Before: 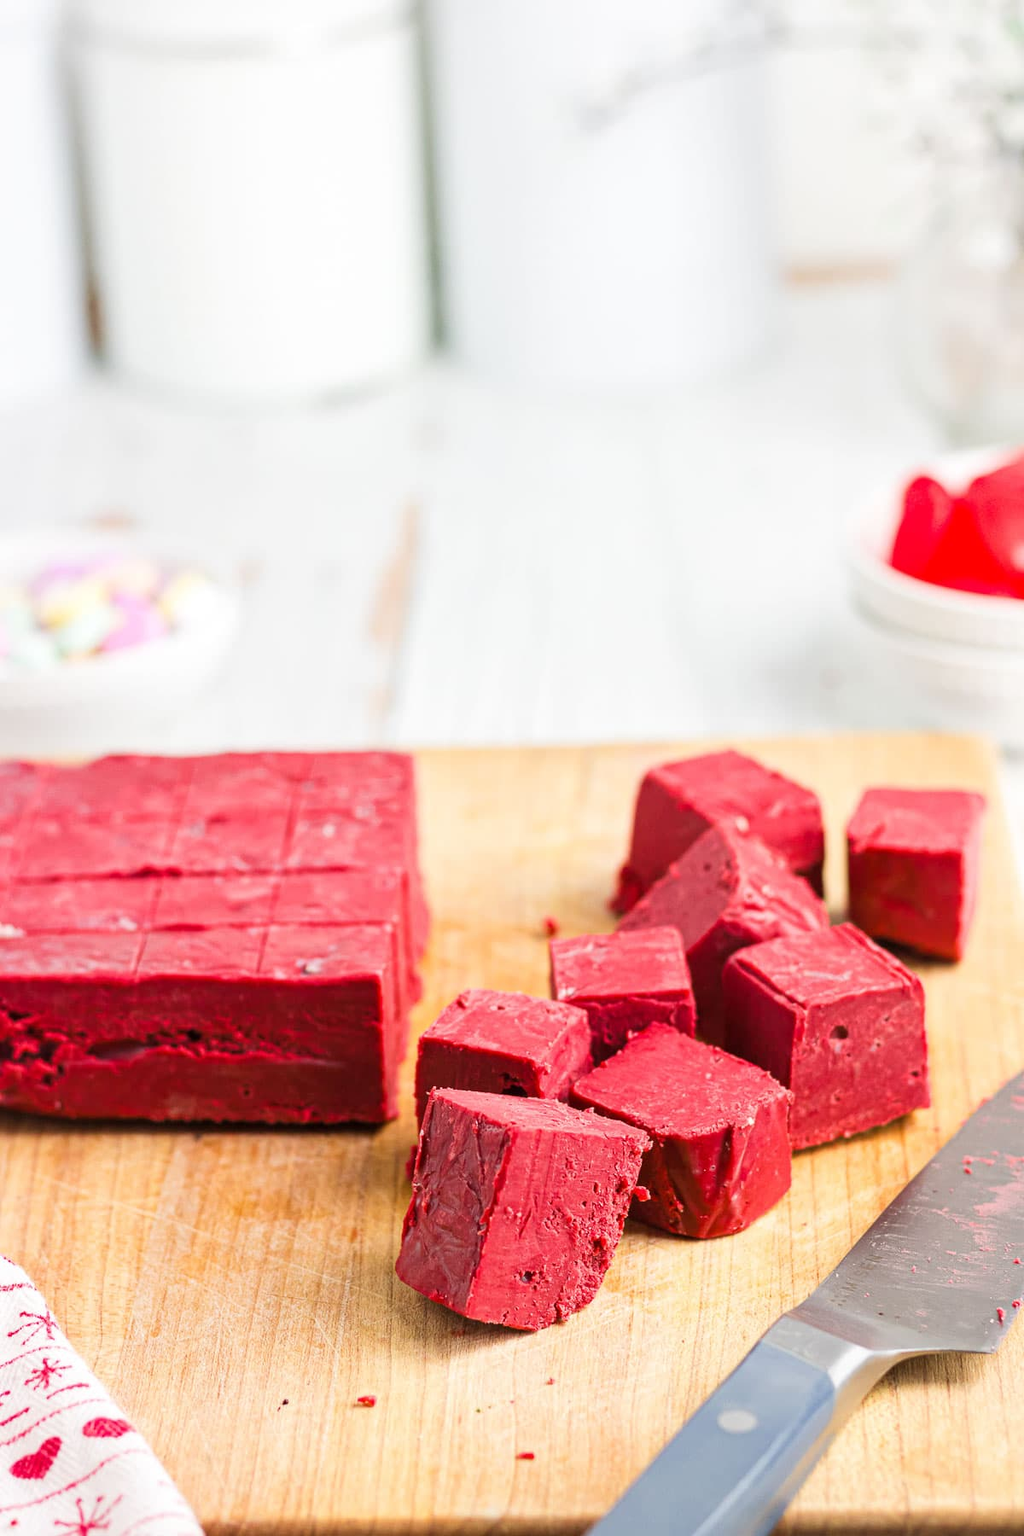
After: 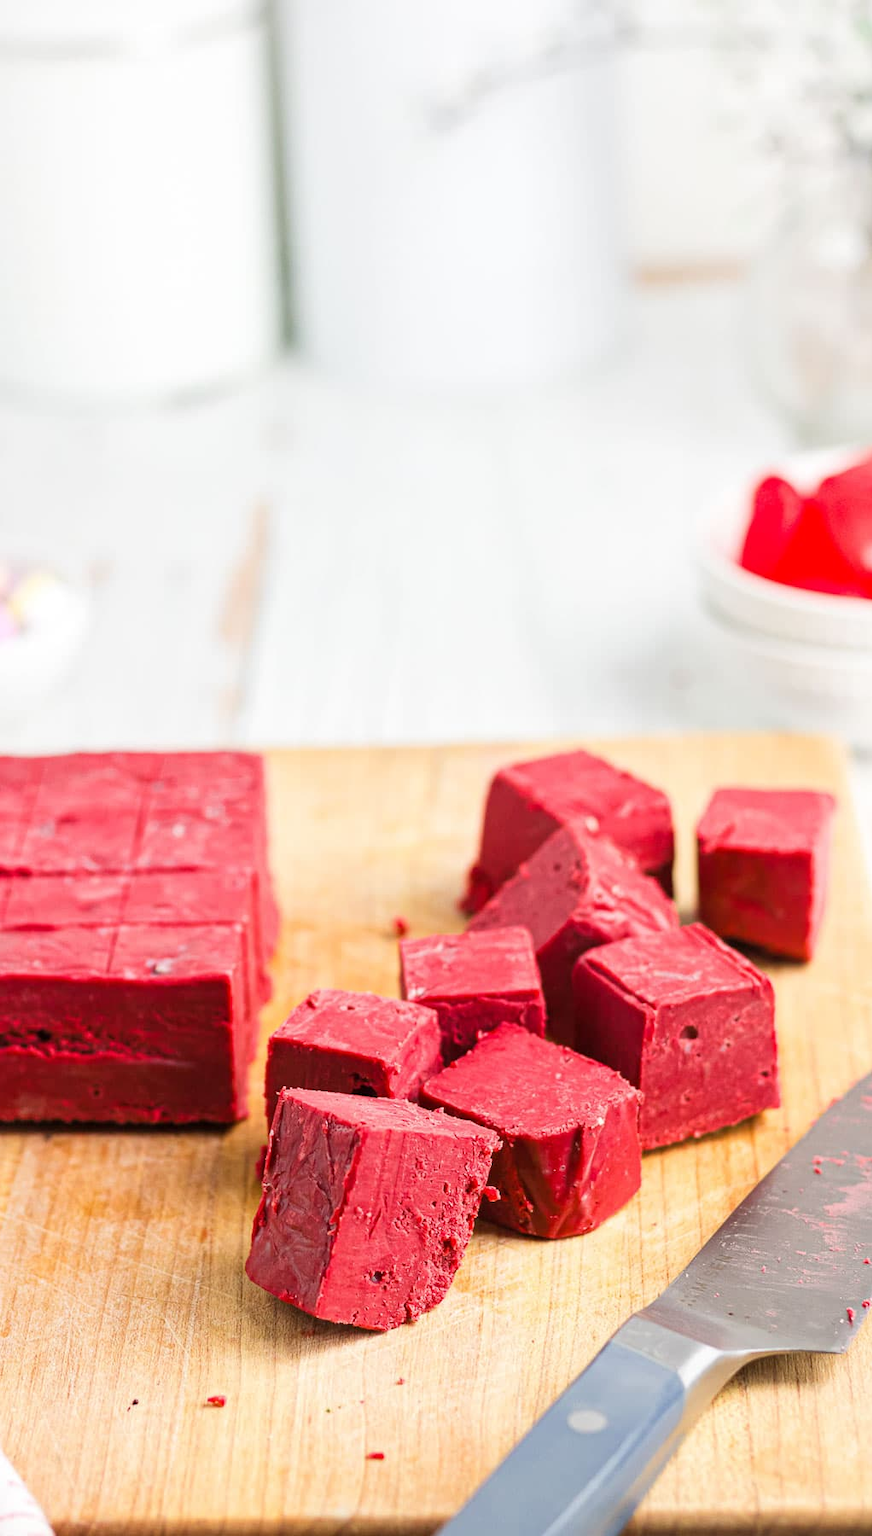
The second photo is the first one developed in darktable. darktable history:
crop and rotate: left 14.706%
